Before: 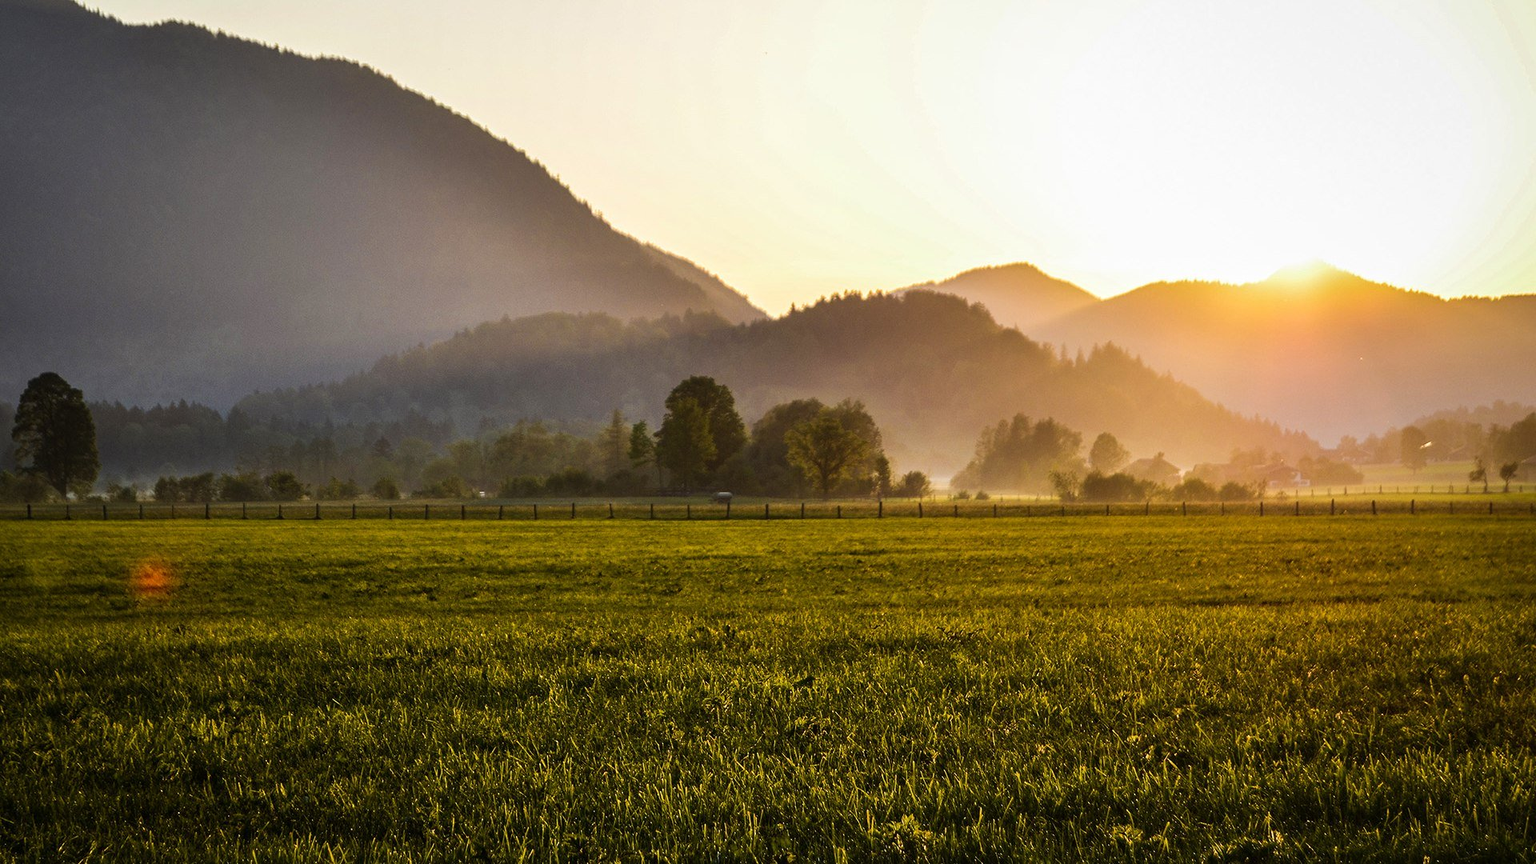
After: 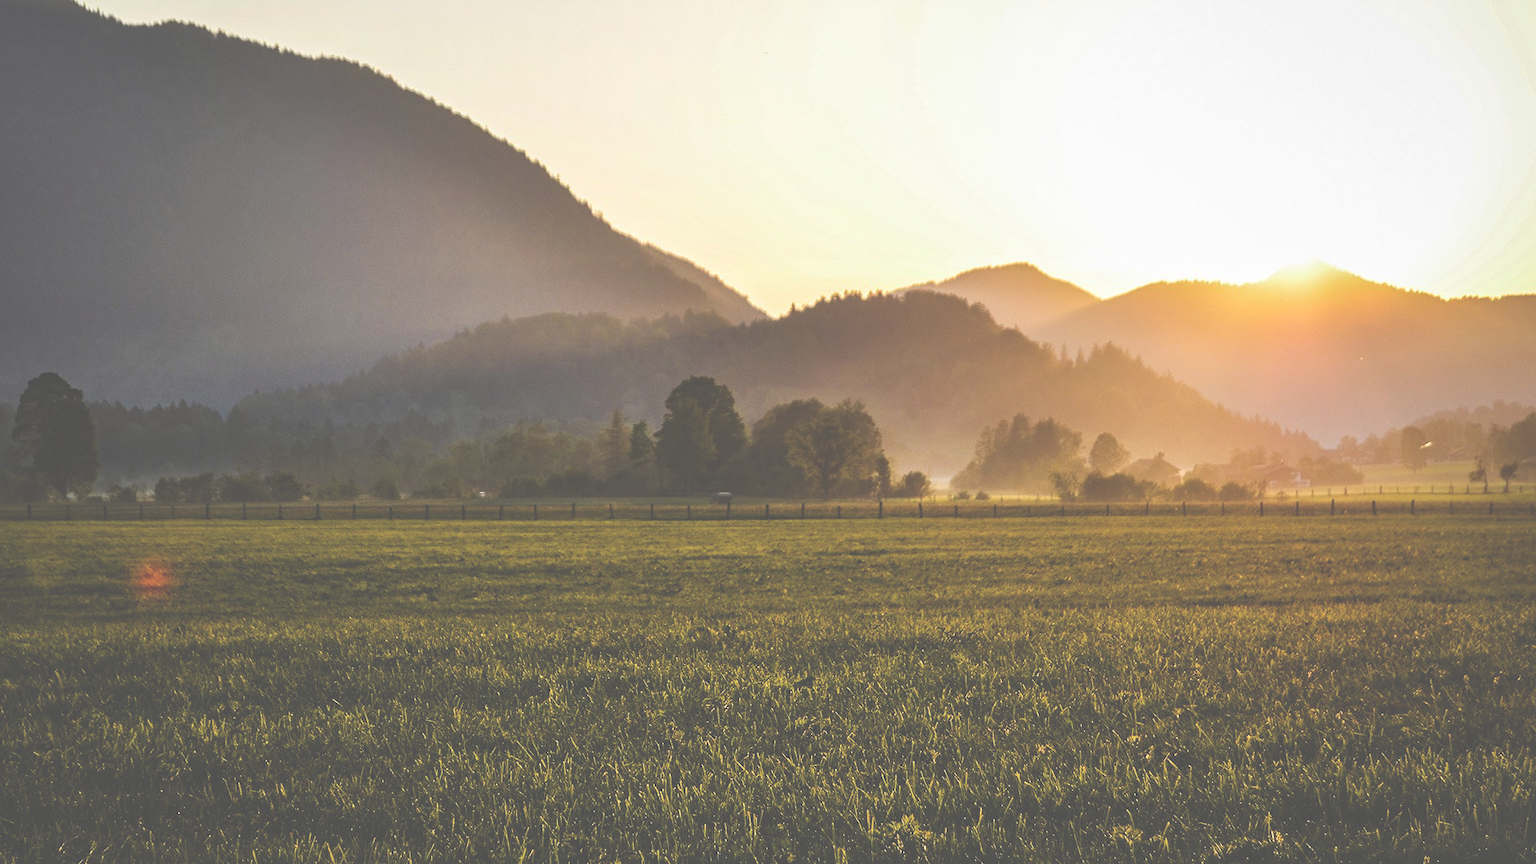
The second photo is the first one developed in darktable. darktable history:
exposure: black level correction -0.087, compensate highlight preservation false
haze removal: compatibility mode true, adaptive false
